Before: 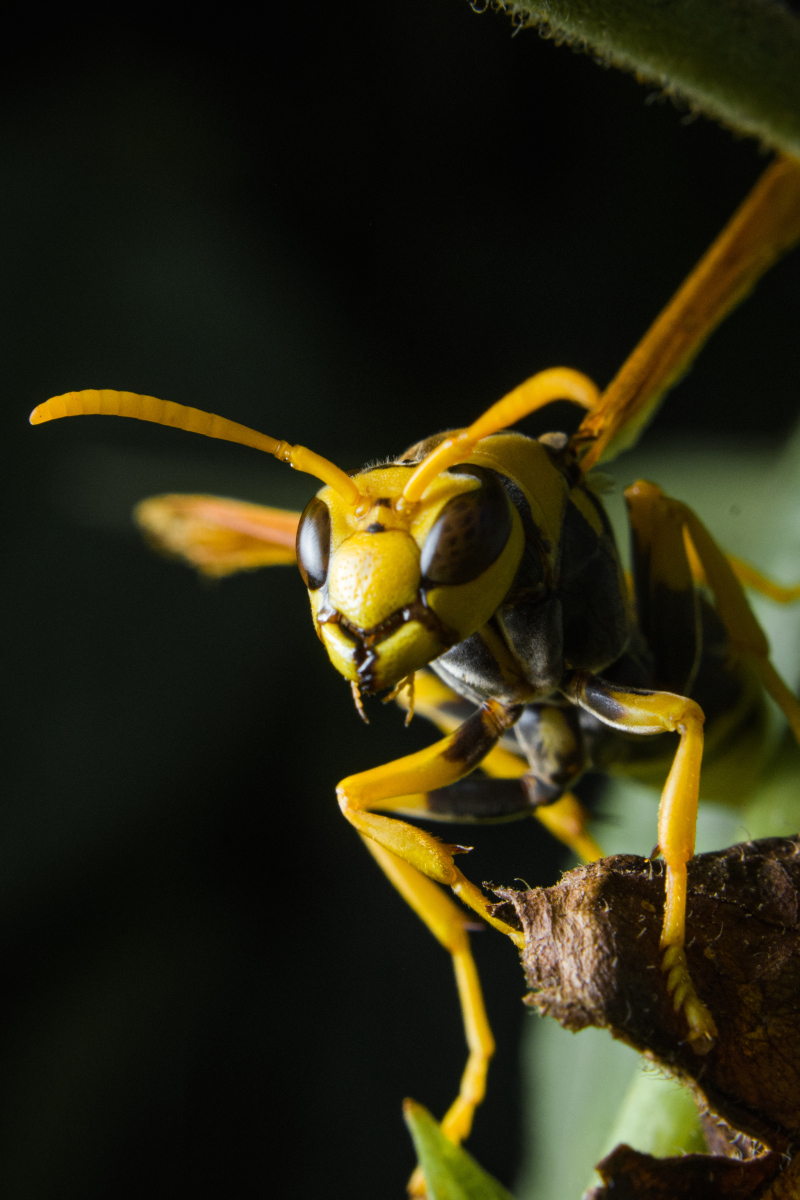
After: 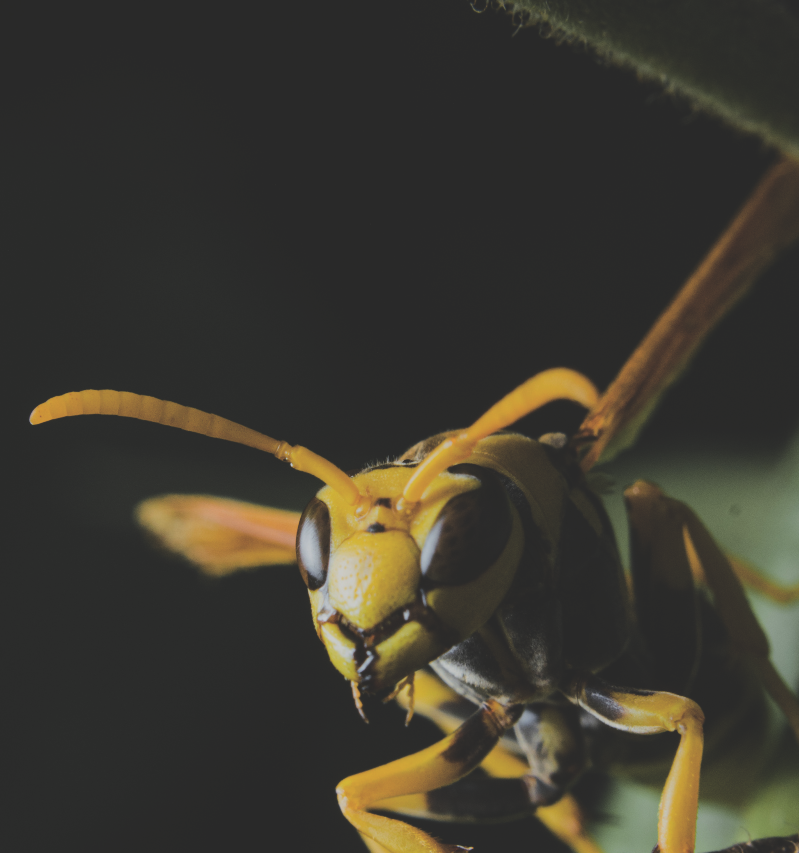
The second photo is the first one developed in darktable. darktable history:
exposure: black level correction -0.062, exposure -0.05 EV, compensate exposure bias true, compensate highlight preservation false
crop: right 0.001%, bottom 28.896%
tone curve: curves: ch0 [(0, 0) (0.058, 0.022) (0.265, 0.208) (0.41, 0.417) (0.485, 0.524) (0.638, 0.673) (0.845, 0.828) (0.994, 0.964)]; ch1 [(0, 0) (0.136, 0.146) (0.317, 0.34) (0.382, 0.408) (0.469, 0.482) (0.498, 0.497) (0.557, 0.573) (0.644, 0.643) (0.725, 0.765) (1, 1)]; ch2 [(0, 0) (0.352, 0.403) (0.45, 0.469) (0.502, 0.504) (0.54, 0.524) (0.592, 0.566) (0.638, 0.599) (1, 1)], color space Lab, linked channels, preserve colors none
